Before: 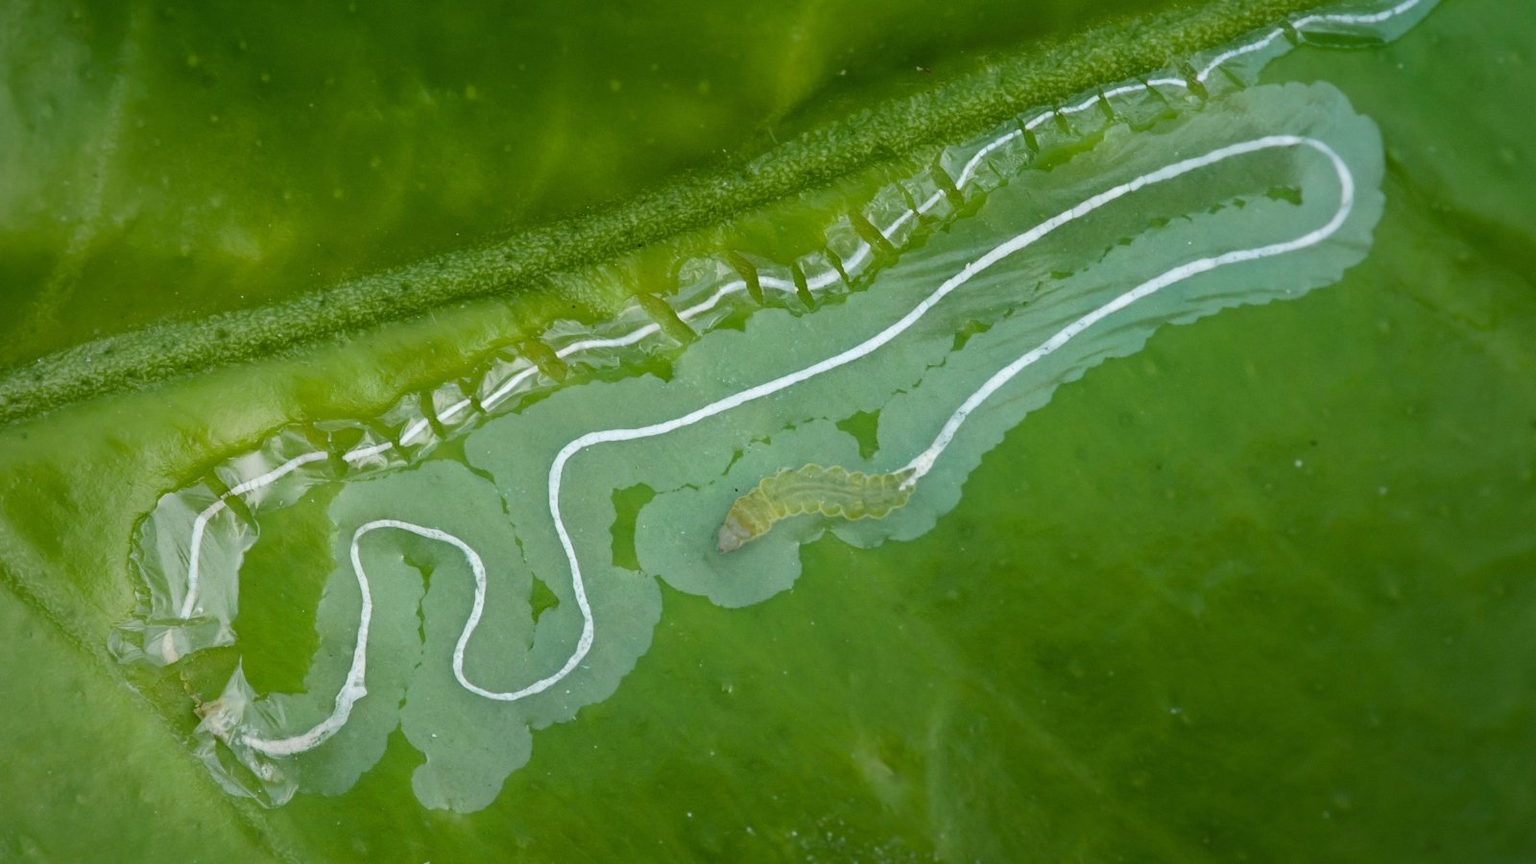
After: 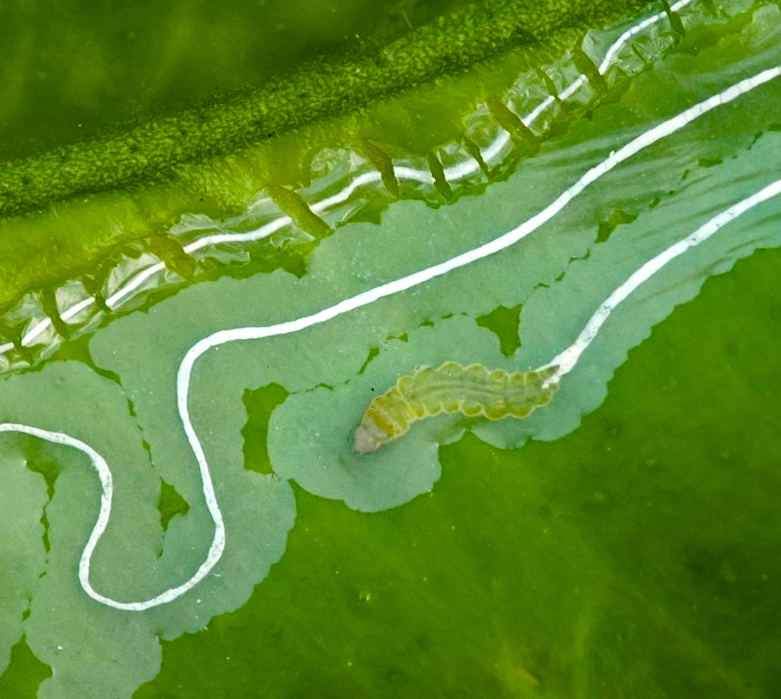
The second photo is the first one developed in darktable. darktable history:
rotate and perspective: rotation -0.45°, automatic cropping original format, crop left 0.008, crop right 0.992, crop top 0.012, crop bottom 0.988
color balance rgb: shadows lift › luminance -21.66%, shadows lift › chroma 6.57%, shadows lift › hue 270°, power › chroma 0.68%, power › hue 60°, highlights gain › luminance 6.08%, highlights gain › chroma 1.33%, highlights gain › hue 90°, global offset › luminance -0.87%, perceptual saturation grading › global saturation 26.86%, perceptual saturation grading › highlights -28.39%, perceptual saturation grading › mid-tones 15.22%, perceptual saturation grading › shadows 33.98%, perceptual brilliance grading › highlights 10%, perceptual brilliance grading › mid-tones 5%
crop and rotate: angle 0.02°, left 24.353%, top 13.219%, right 26.156%, bottom 8.224%
